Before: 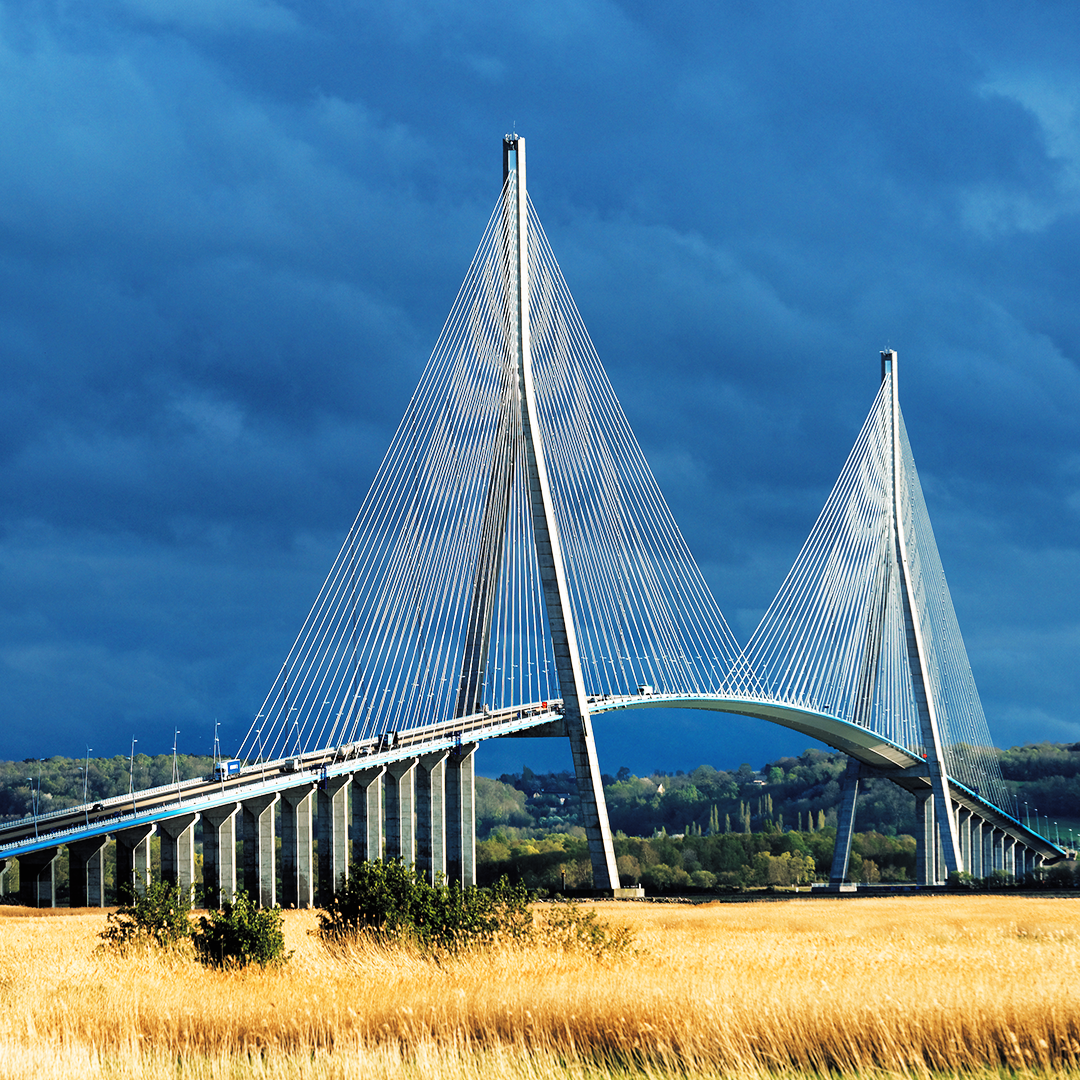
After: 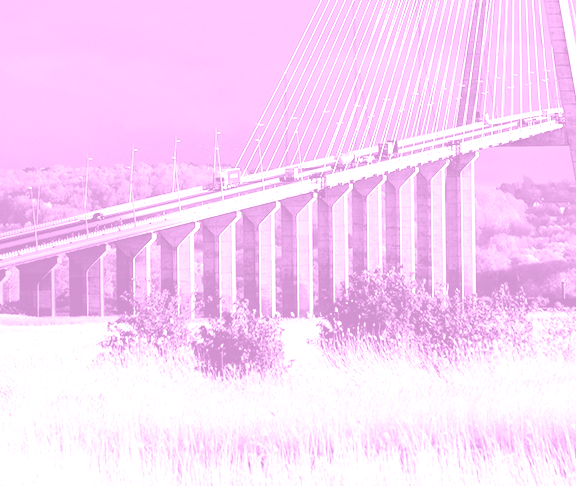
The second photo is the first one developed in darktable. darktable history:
crop and rotate: top 54.778%, right 46.61%, bottom 0.159%
colorize: hue 331.2°, saturation 75%, source mix 30.28%, lightness 70.52%, version 1
exposure: black level correction 0, exposure 1.45 EV, compensate exposure bias true, compensate highlight preservation false
